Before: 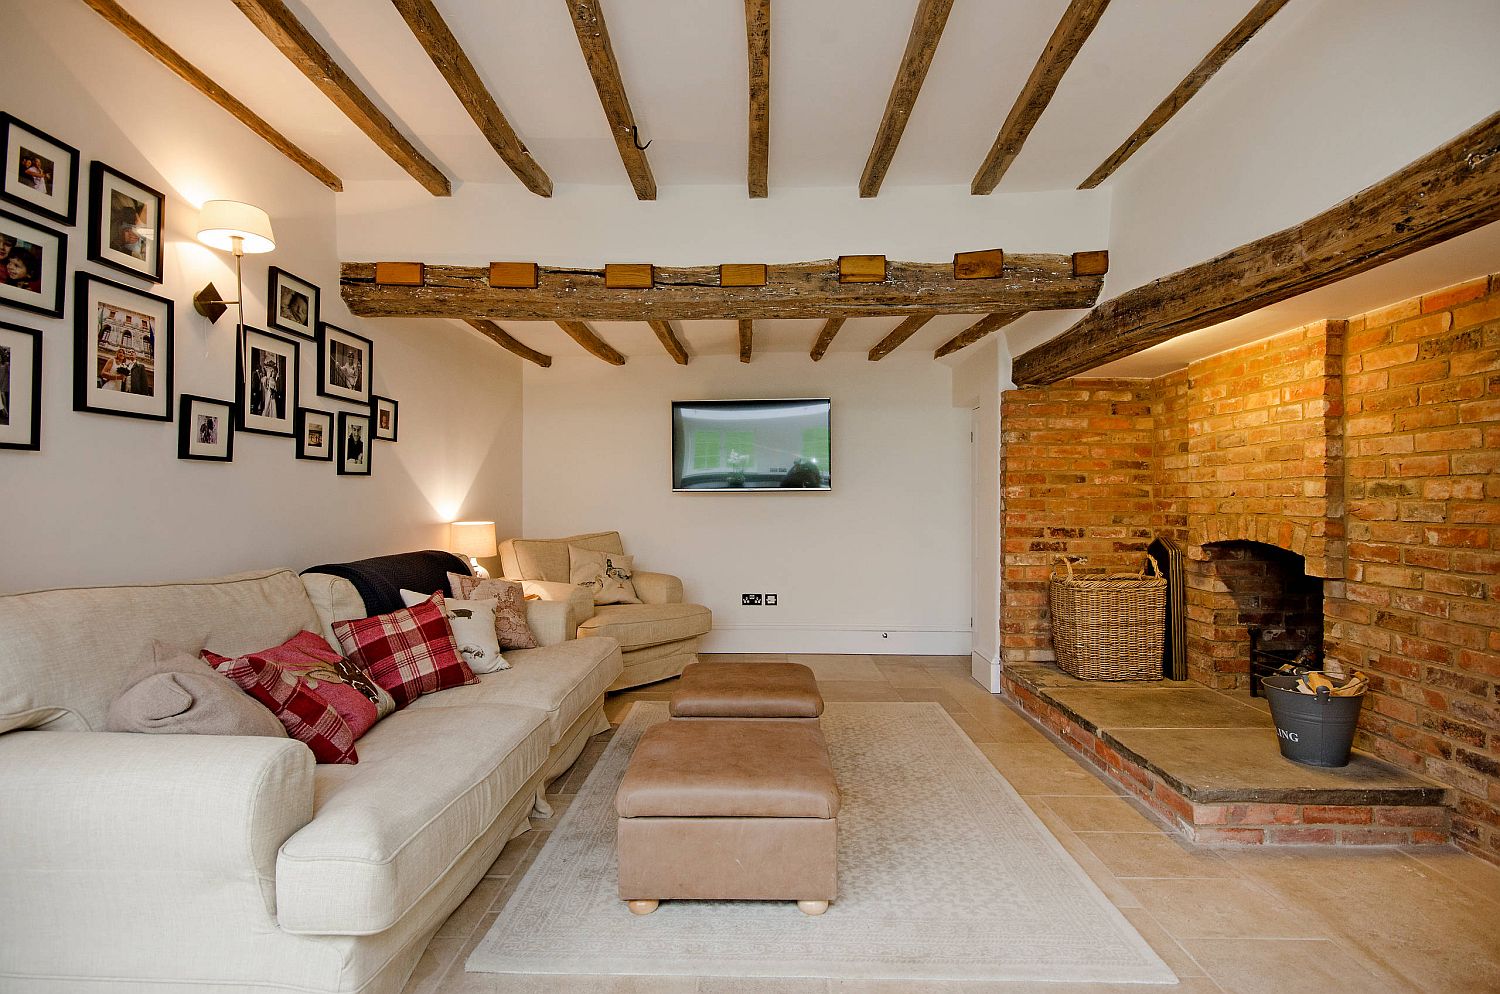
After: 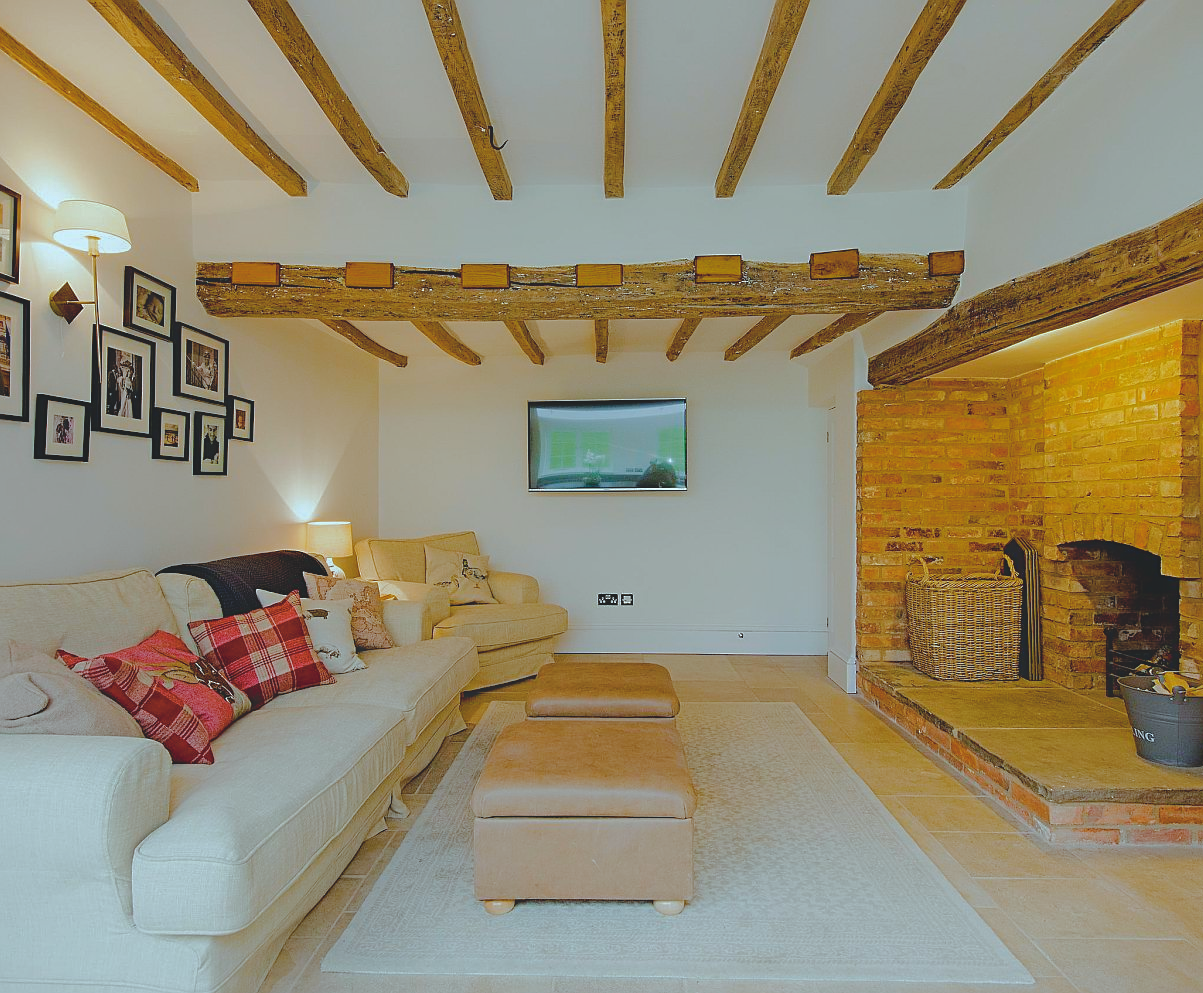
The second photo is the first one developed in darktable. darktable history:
tone curve: curves: ch0 [(0, 0) (0.003, 0.004) (0.011, 0.015) (0.025, 0.033) (0.044, 0.058) (0.069, 0.091) (0.1, 0.131) (0.136, 0.179) (0.177, 0.233) (0.224, 0.295) (0.277, 0.364) (0.335, 0.434) (0.399, 0.51) (0.468, 0.583) (0.543, 0.654) (0.623, 0.724) (0.709, 0.789) (0.801, 0.852) (0.898, 0.924) (1, 1)], preserve colors none
color balance rgb: linear chroma grading › global chroma 25.282%, perceptual saturation grading › global saturation 19.52%, global vibrance 14.313%
contrast brightness saturation: contrast -0.154, brightness 0.043, saturation -0.14
crop and rotate: left 9.6%, right 10.164%
sharpen: amount 0.212
color correction: highlights a* -9.92, highlights b* -10.58
contrast equalizer: octaves 7, y [[0.5, 0.488, 0.462, 0.461, 0.491, 0.5], [0.5 ×6], [0.5 ×6], [0 ×6], [0 ×6]]
base curve: curves: ch0 [(0, 0) (0.826, 0.587) (1, 1)]
